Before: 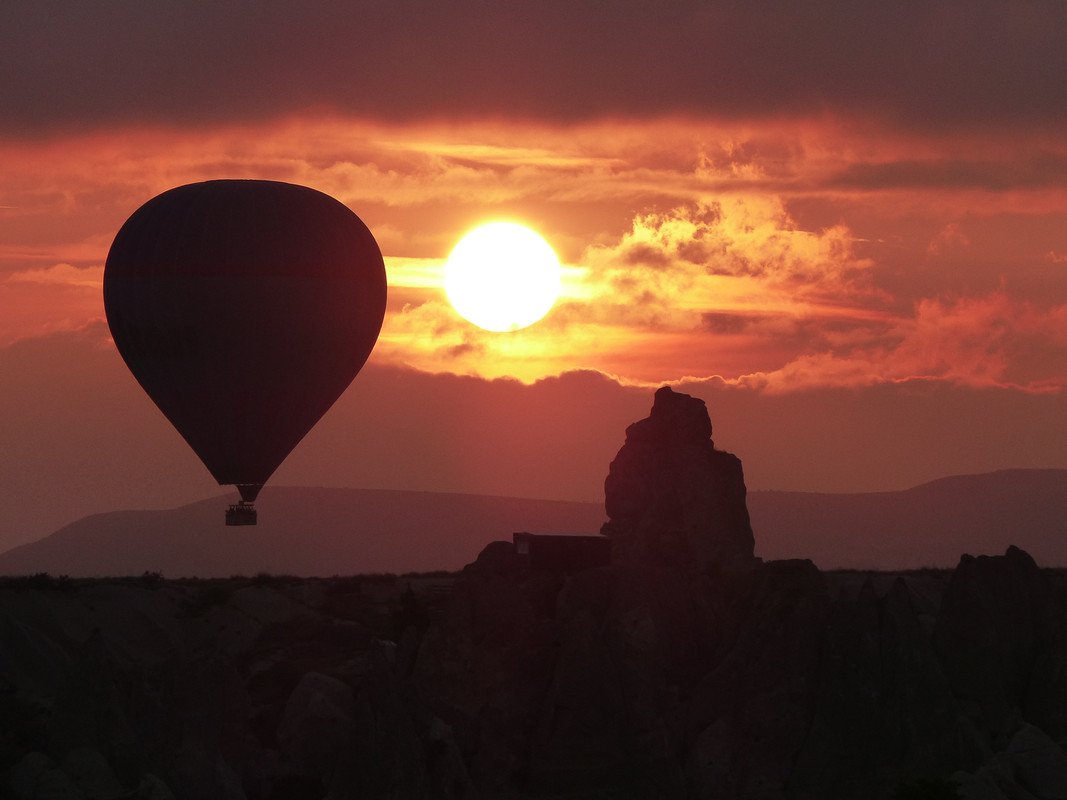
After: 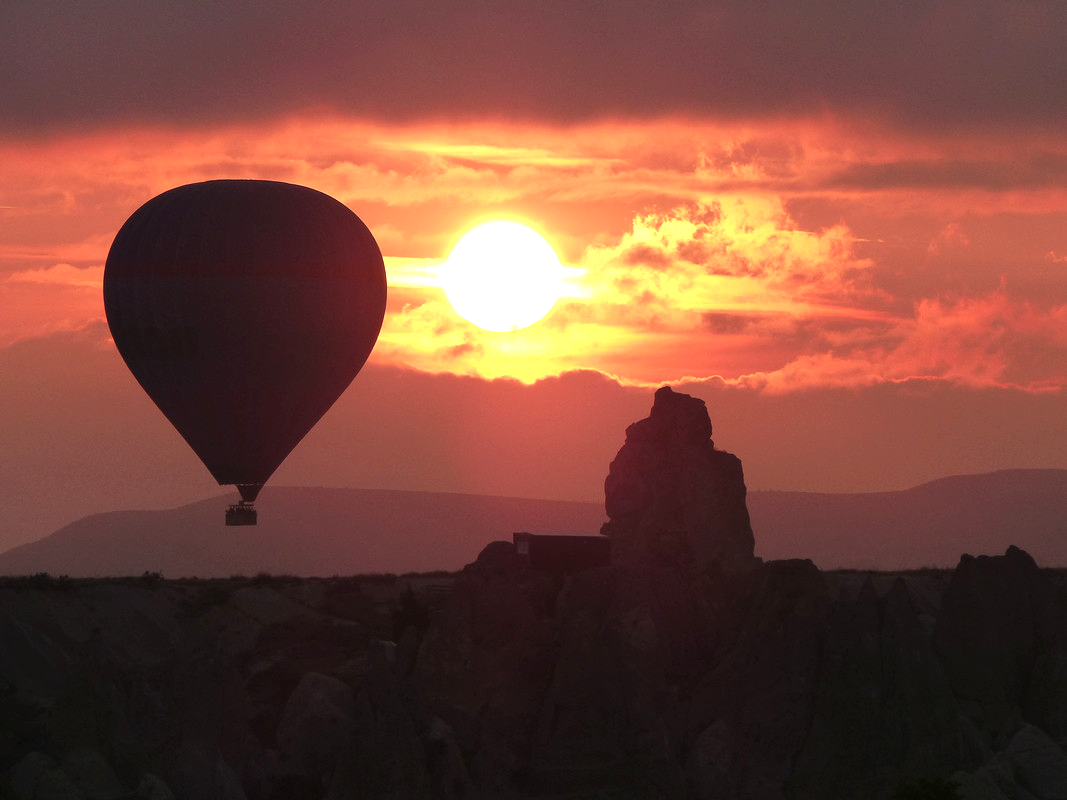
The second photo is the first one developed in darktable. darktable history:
exposure: exposure 0.665 EV, compensate exposure bias true, compensate highlight preservation false
